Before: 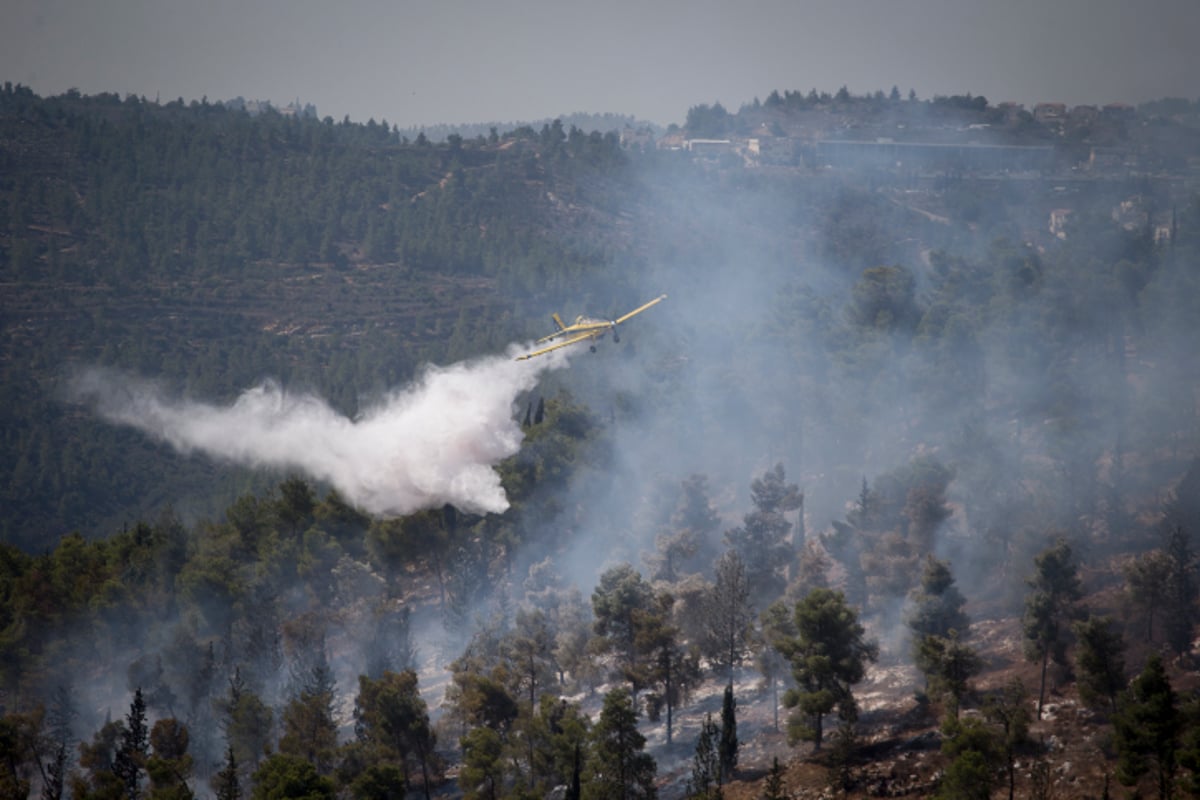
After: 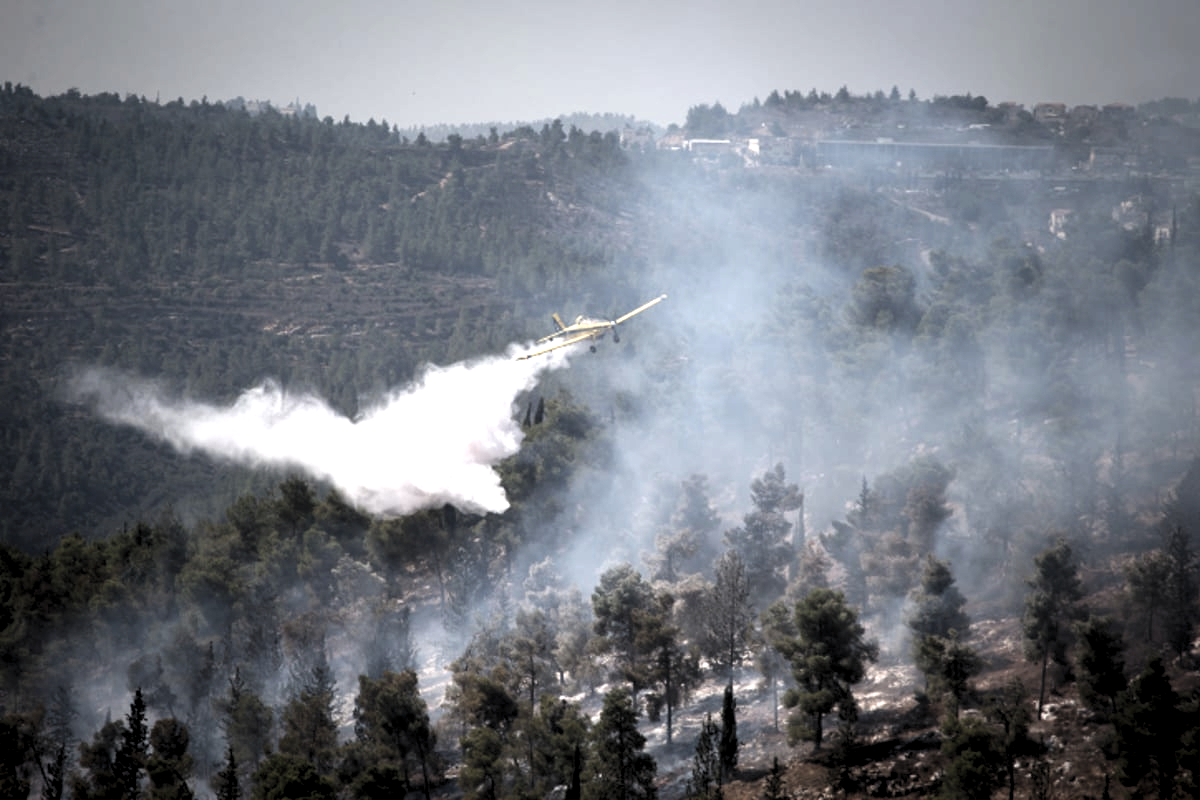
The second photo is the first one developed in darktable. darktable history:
levels: levels [0.116, 0.574, 1]
exposure: black level correction 0.001, exposure 1.116 EV, compensate highlight preservation false
color balance: input saturation 100.43%, contrast fulcrum 14.22%, output saturation 70.41%
